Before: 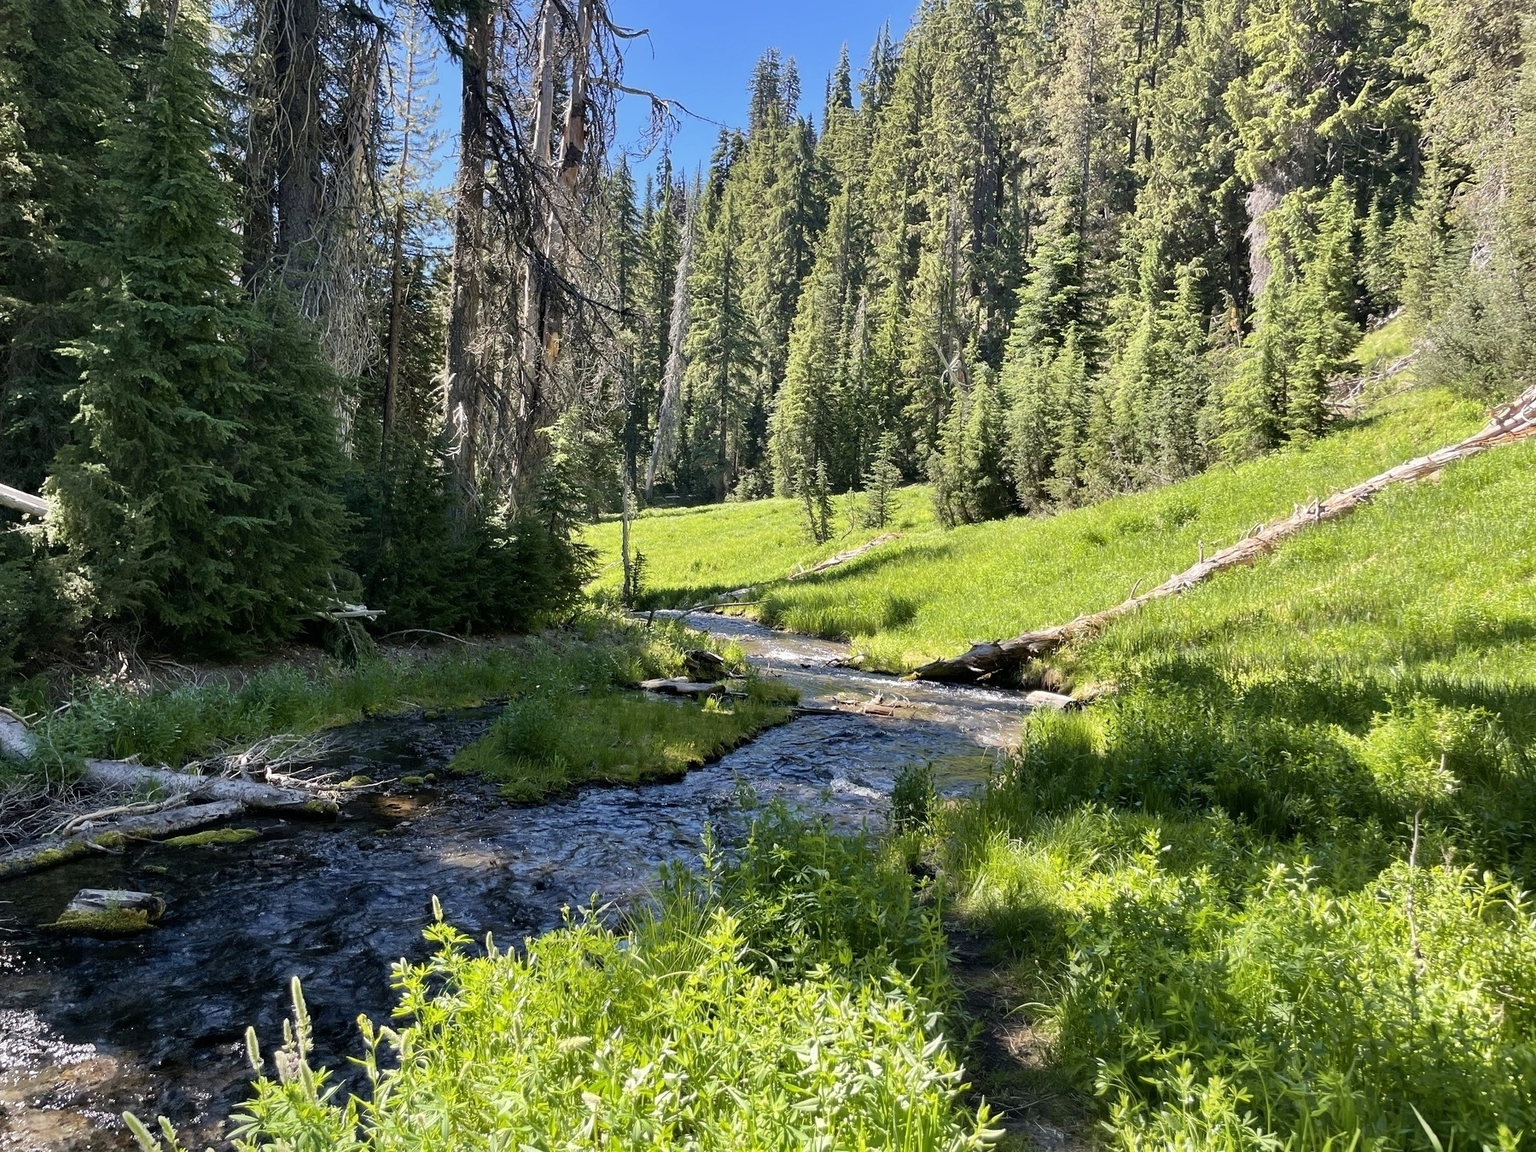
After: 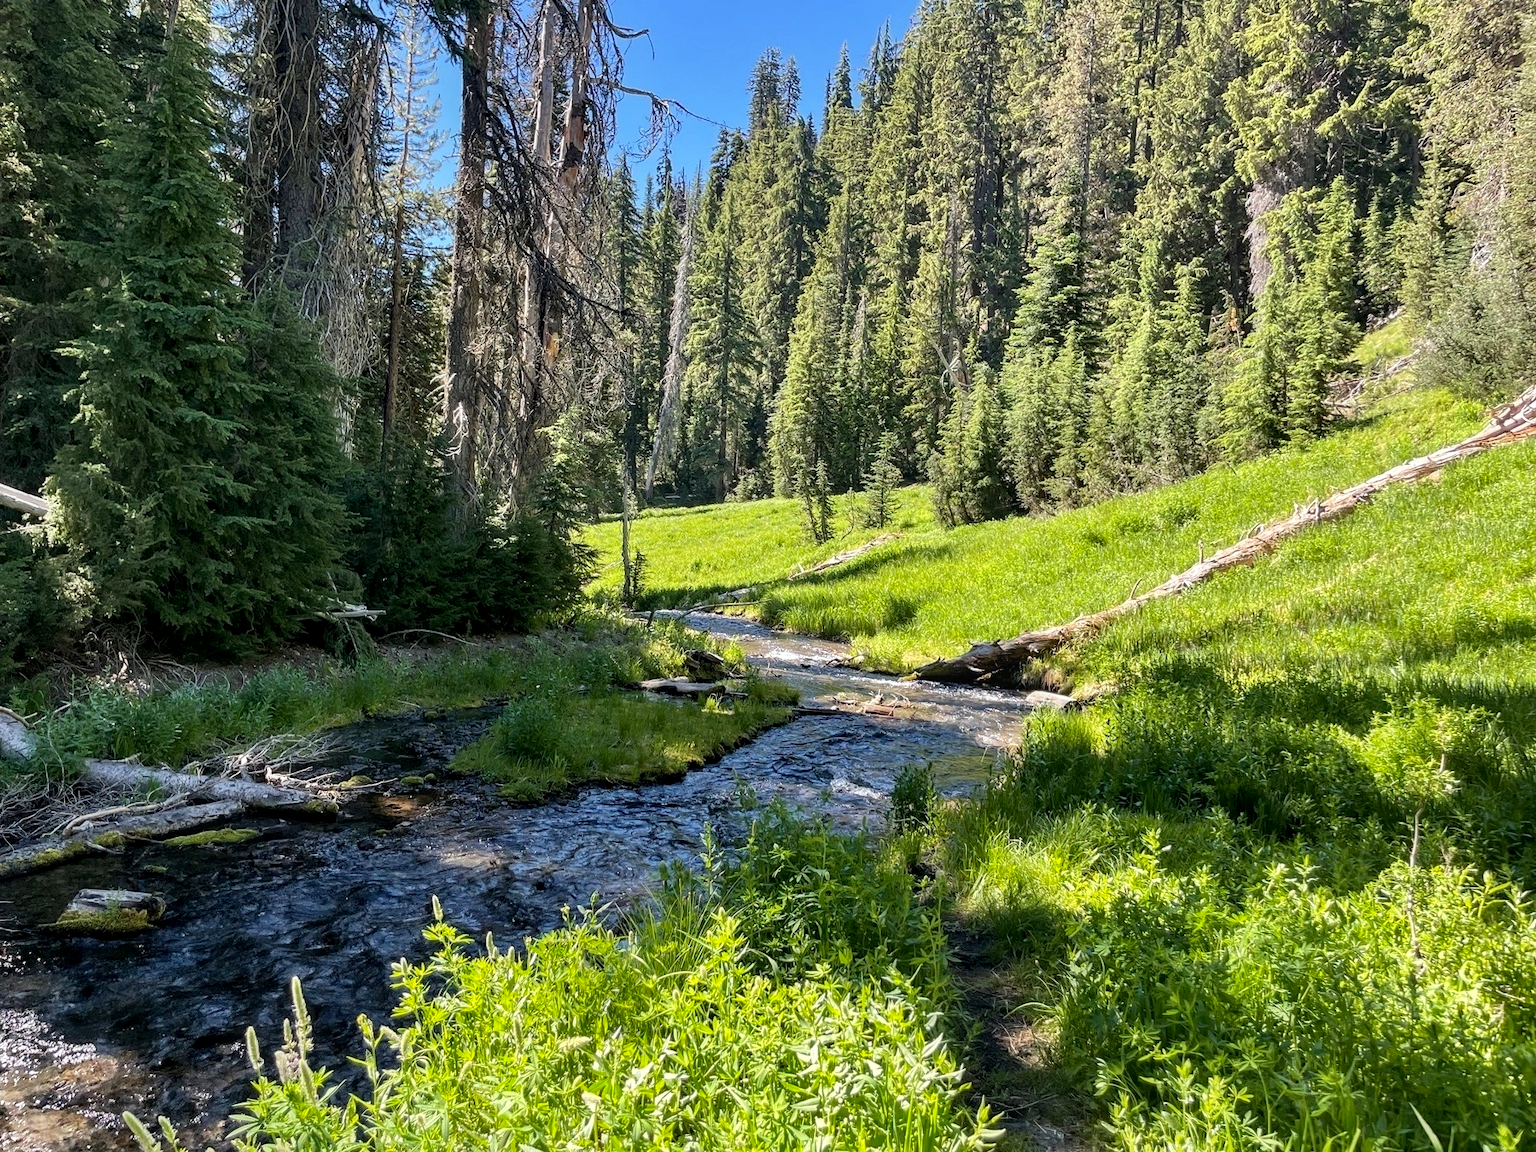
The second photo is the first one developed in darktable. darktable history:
local contrast: on, module defaults
color correction: highlights a* -0.182, highlights b* -0.124
